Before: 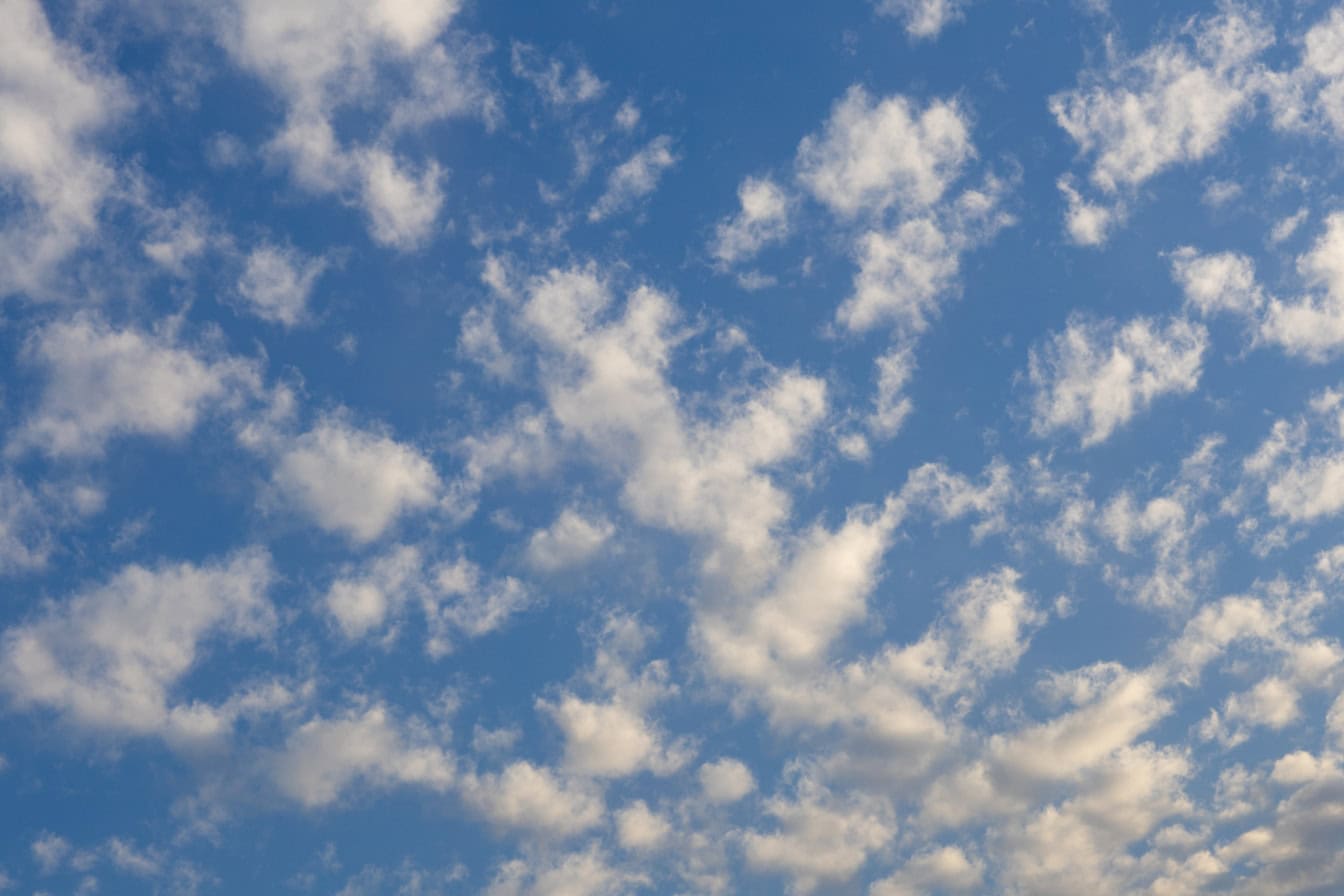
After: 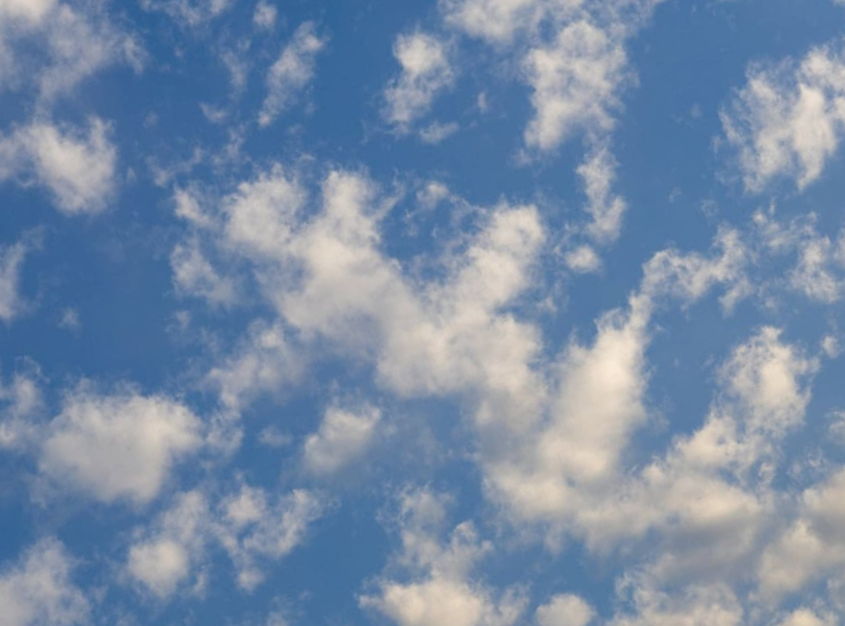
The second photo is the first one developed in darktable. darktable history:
crop and rotate: angle 18.02°, left 6.932%, right 4.018%, bottom 1.097%
